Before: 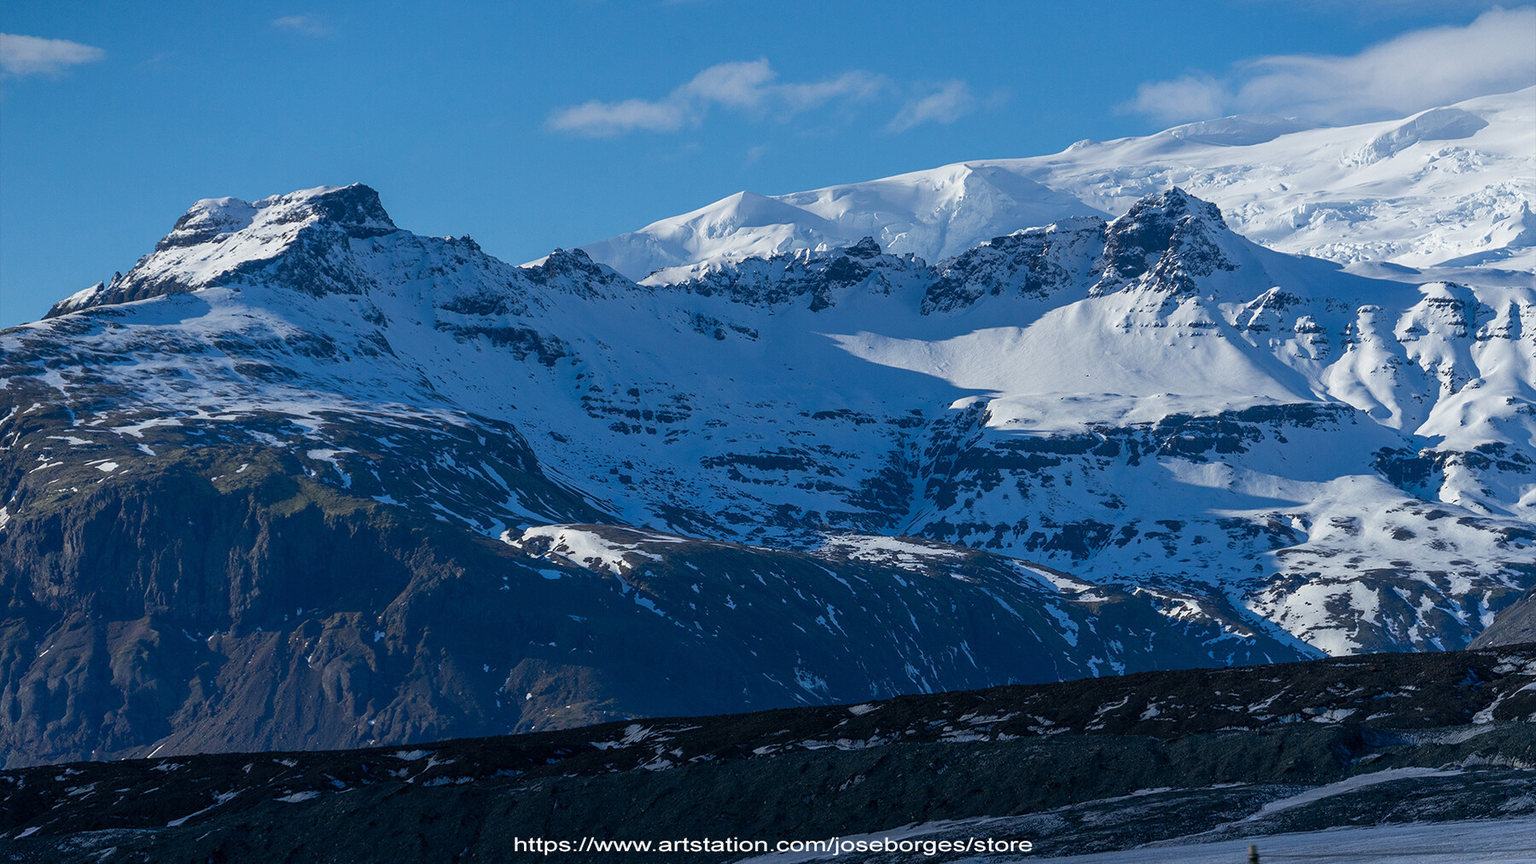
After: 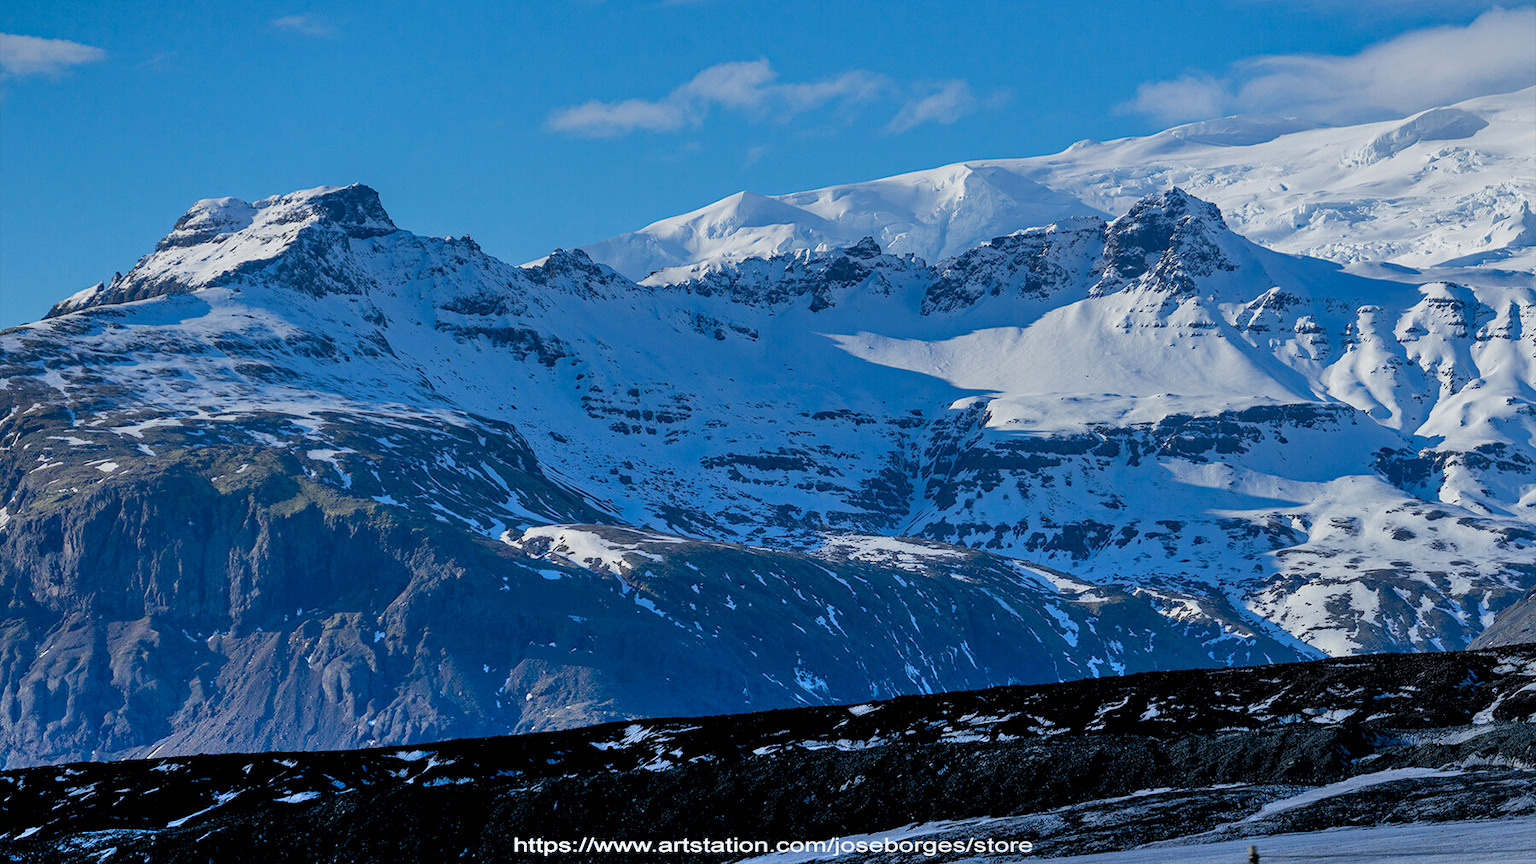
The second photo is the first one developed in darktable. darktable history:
white balance: emerald 1
rgb levels: preserve colors sum RGB, levels [[0.038, 0.433, 0.934], [0, 0.5, 1], [0, 0.5, 1]]
haze removal: compatibility mode true, adaptive false
shadows and highlights: highlights color adjustment 0%, low approximation 0.01, soften with gaussian
